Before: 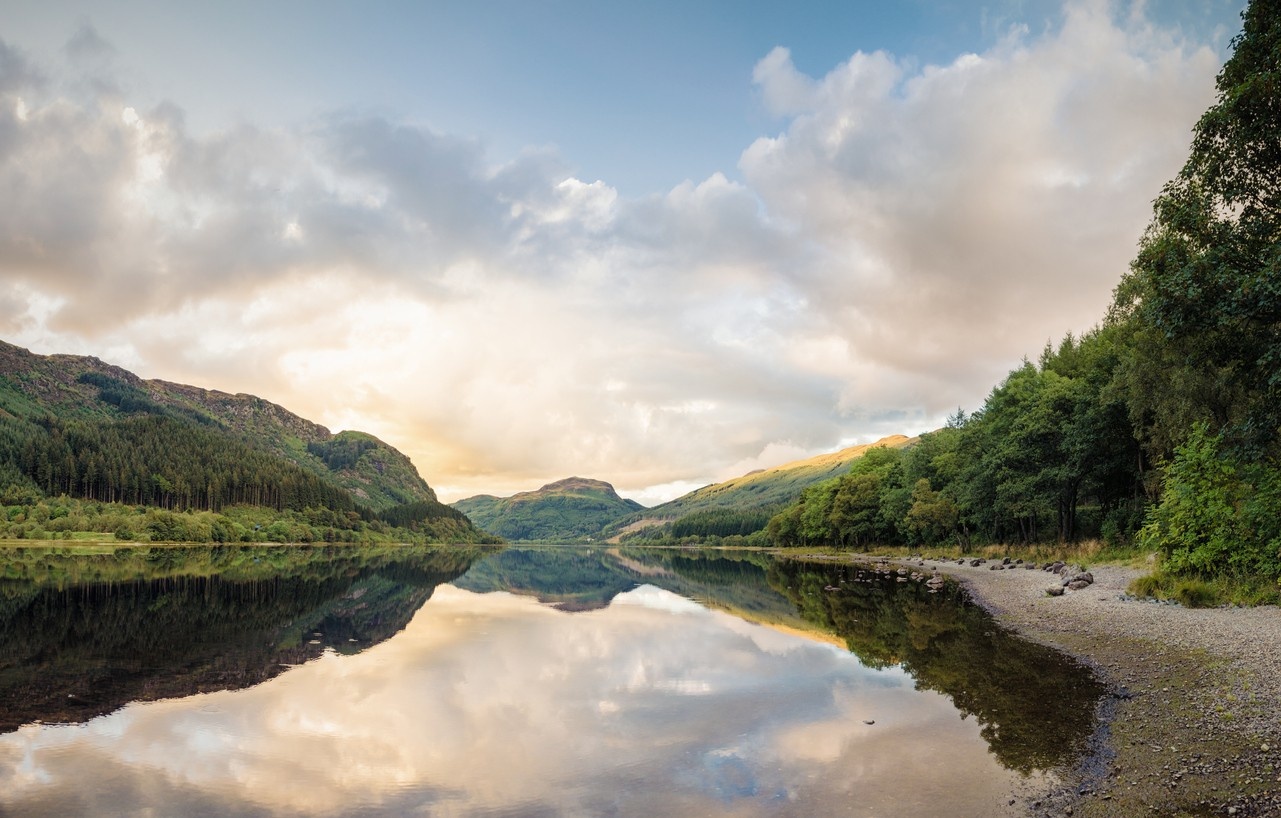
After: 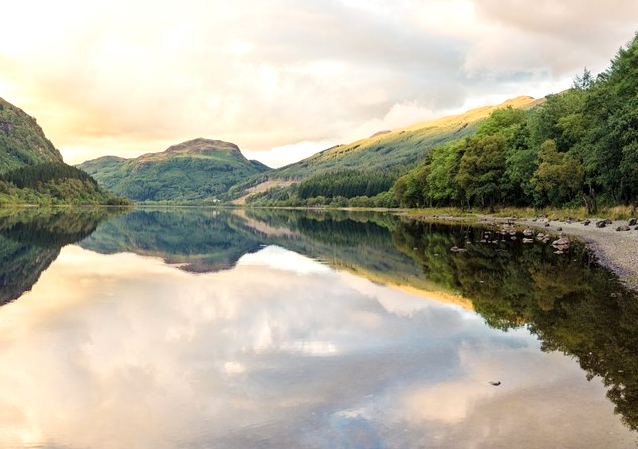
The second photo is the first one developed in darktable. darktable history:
exposure: black level correction 0.001, exposure 0.298 EV, compensate highlight preservation false
contrast brightness saturation: contrast 0.071
crop: left 29.212%, top 41.544%, right 20.965%, bottom 3.516%
